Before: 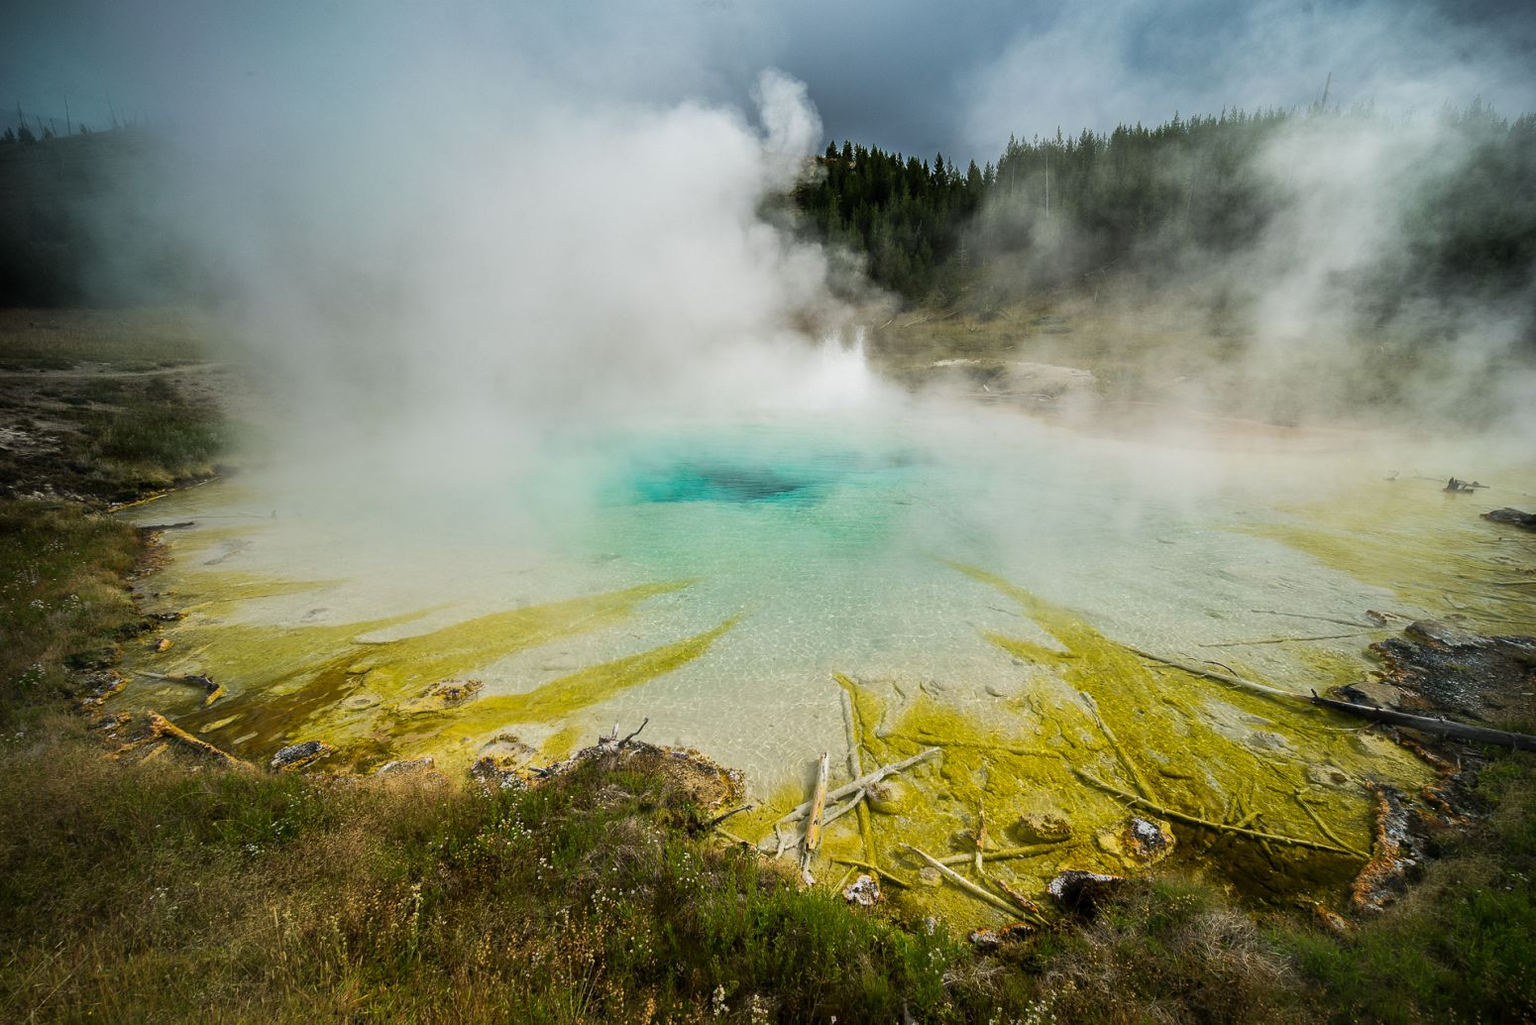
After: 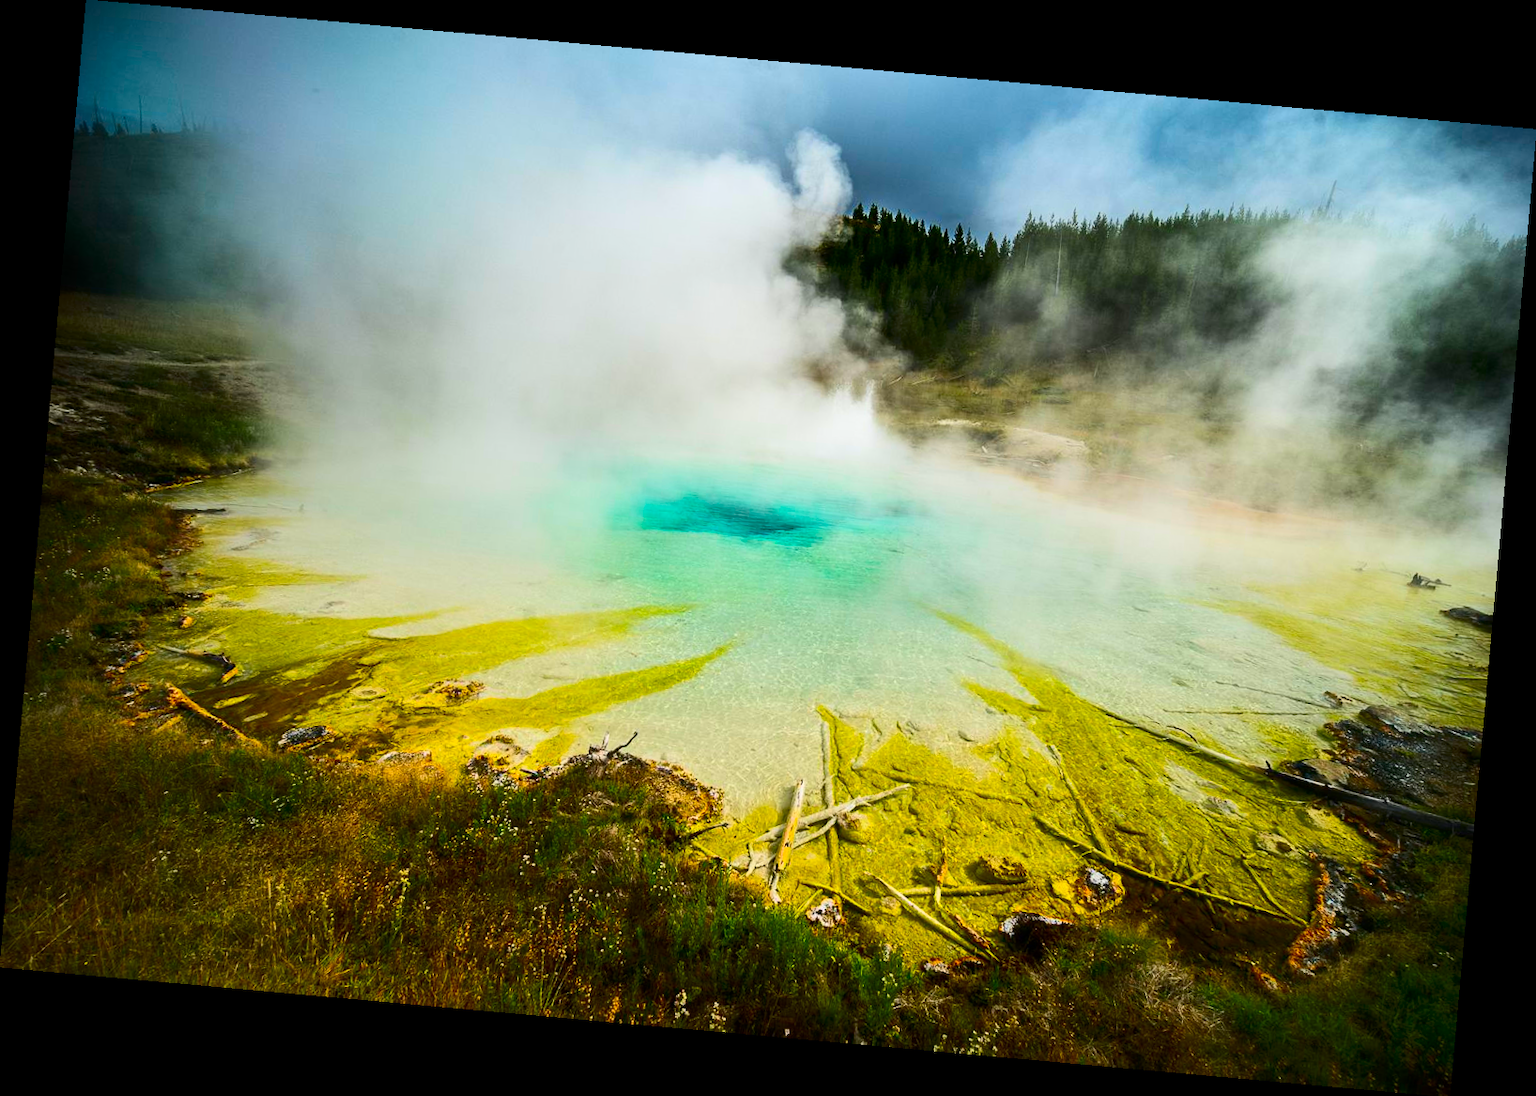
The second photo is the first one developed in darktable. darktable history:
contrast brightness saturation: contrast 0.26, brightness 0.02, saturation 0.87
rotate and perspective: rotation 5.12°, automatic cropping off
